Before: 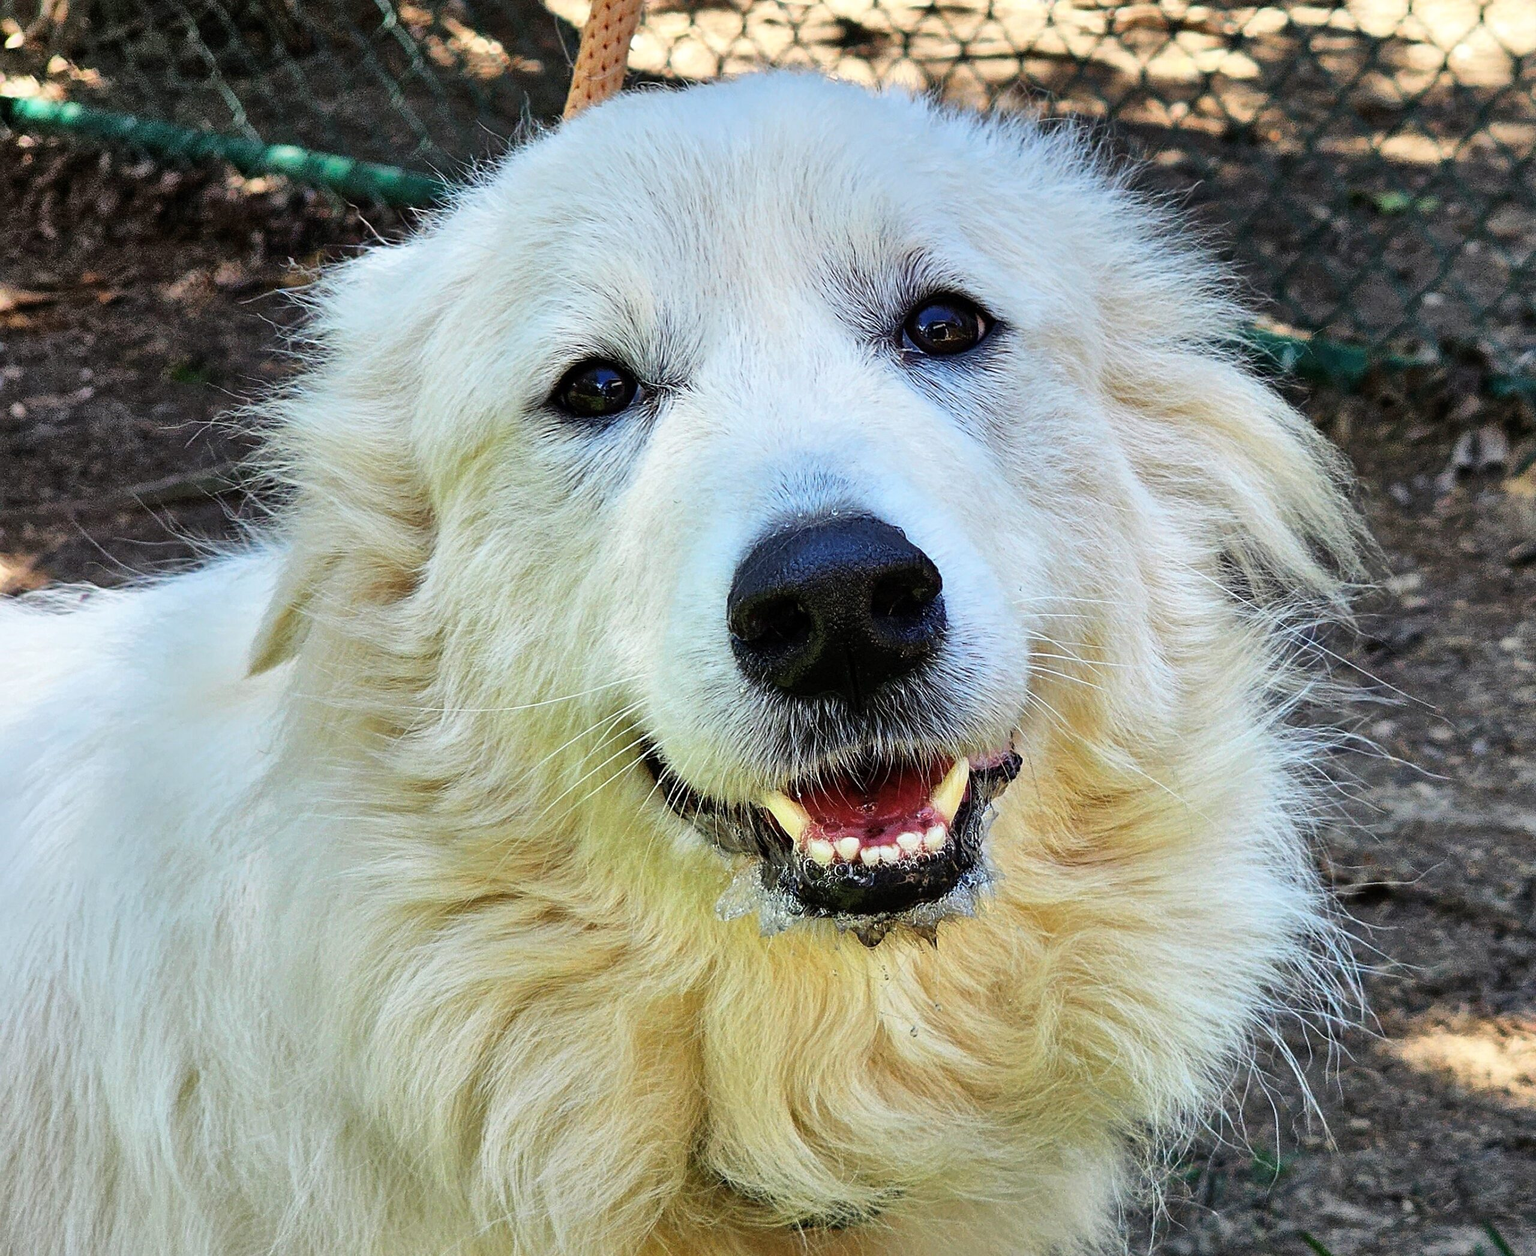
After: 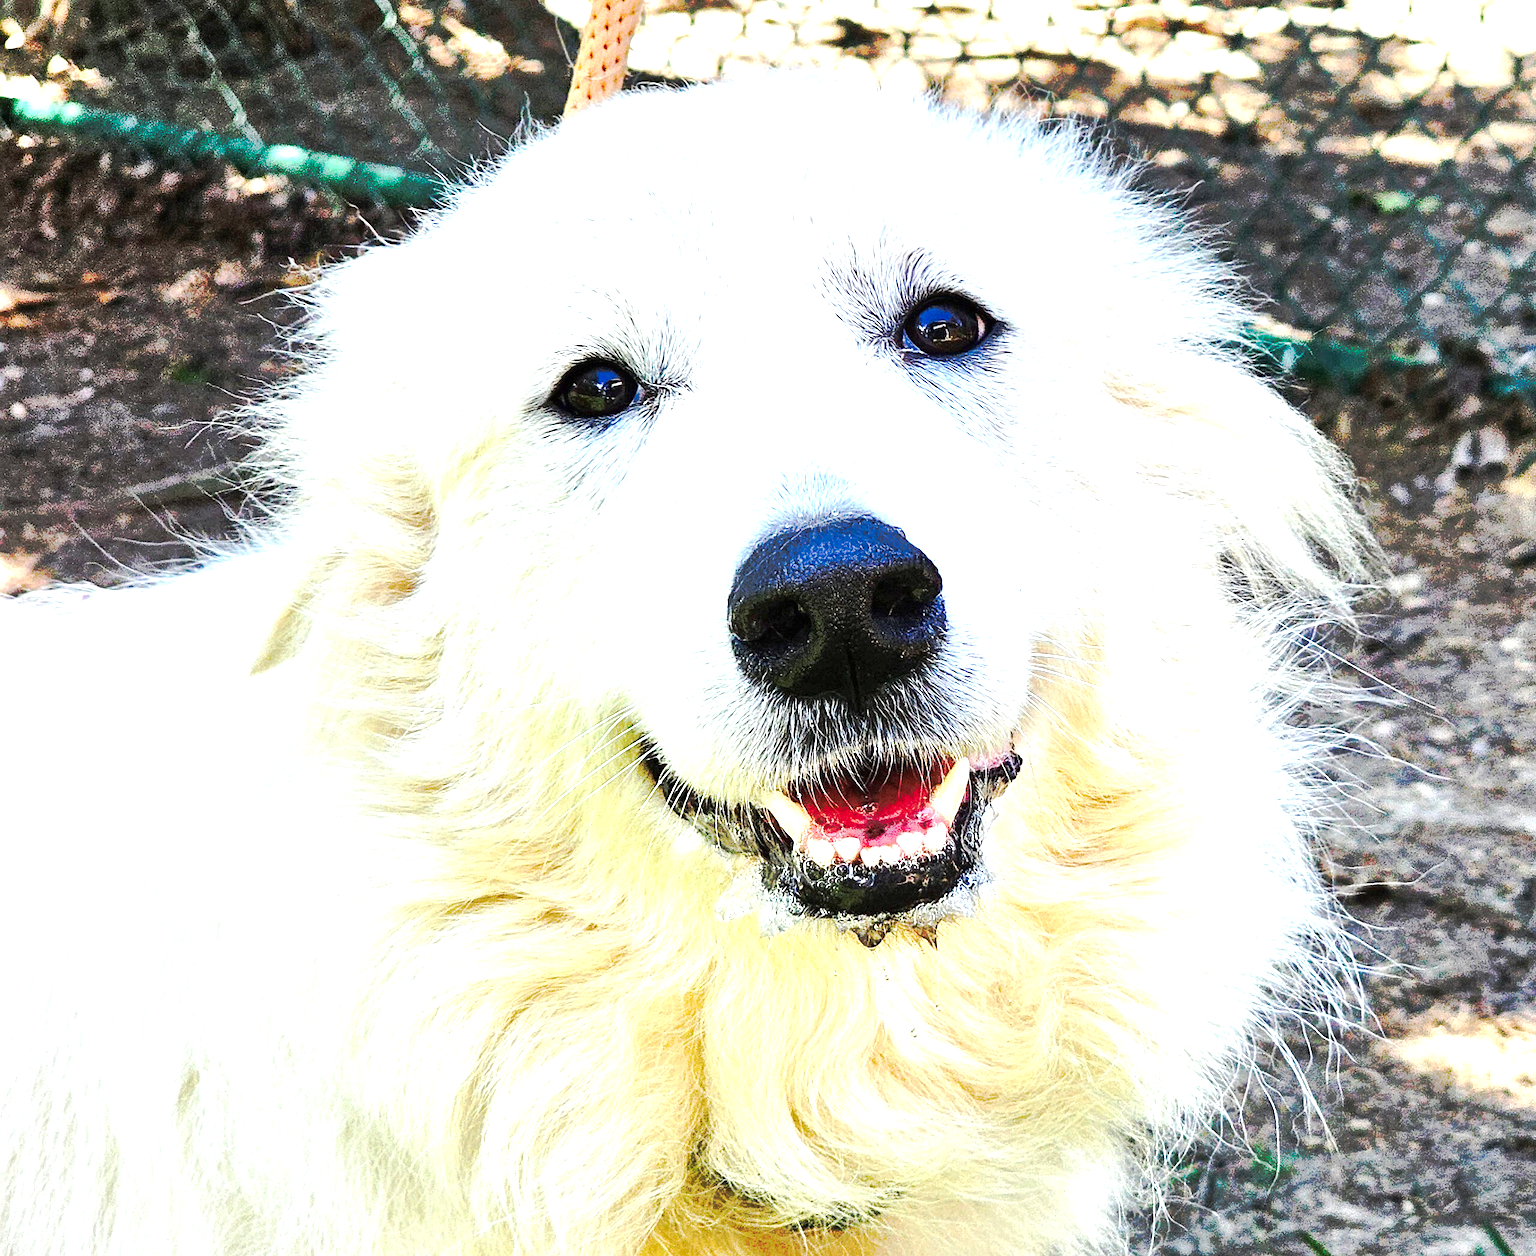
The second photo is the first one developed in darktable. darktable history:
exposure: black level correction 0, exposure 1.45 EV, compensate exposure bias true, compensate highlight preservation false
tone curve: curves: ch0 [(0, 0) (0.003, 0.003) (0.011, 0.01) (0.025, 0.023) (0.044, 0.042) (0.069, 0.065) (0.1, 0.094) (0.136, 0.127) (0.177, 0.166) (0.224, 0.211) (0.277, 0.26) (0.335, 0.315) (0.399, 0.375) (0.468, 0.44) (0.543, 0.658) (0.623, 0.718) (0.709, 0.782) (0.801, 0.851) (0.898, 0.923) (1, 1)], preserve colors none
